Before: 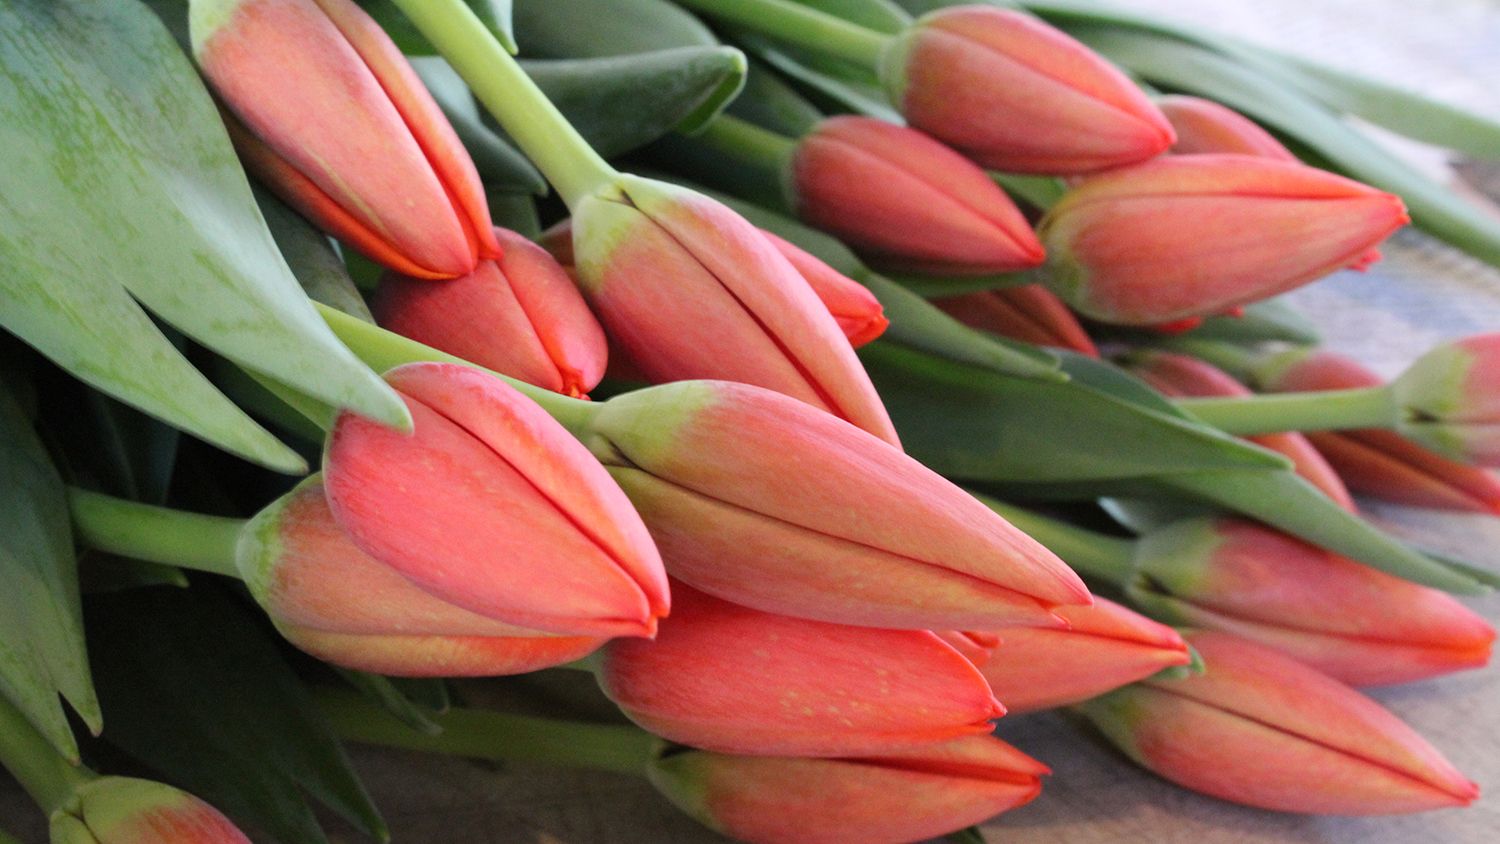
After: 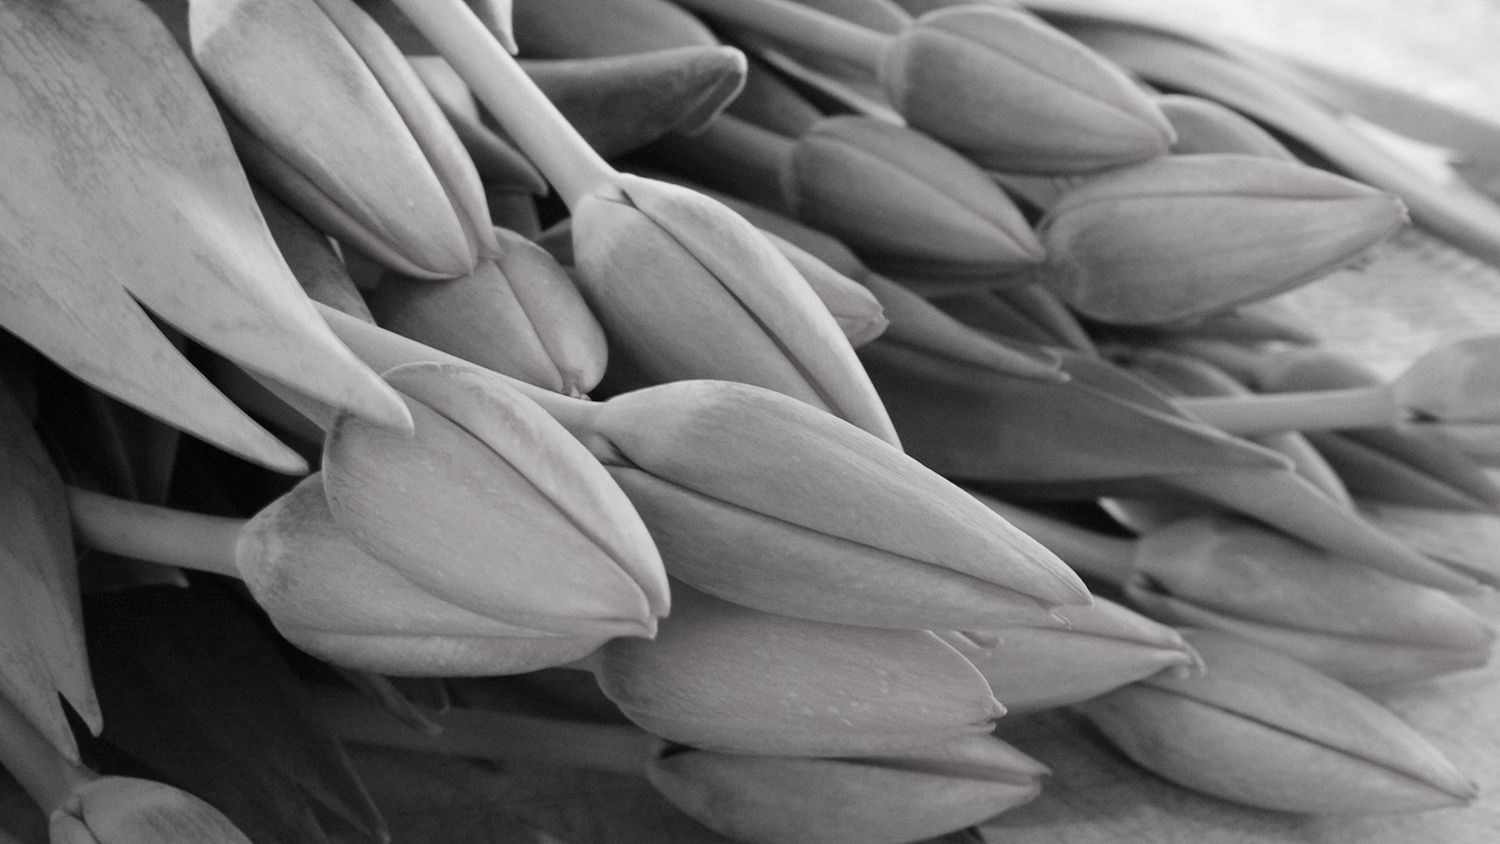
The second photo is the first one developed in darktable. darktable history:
contrast brightness saturation: saturation -0.981
